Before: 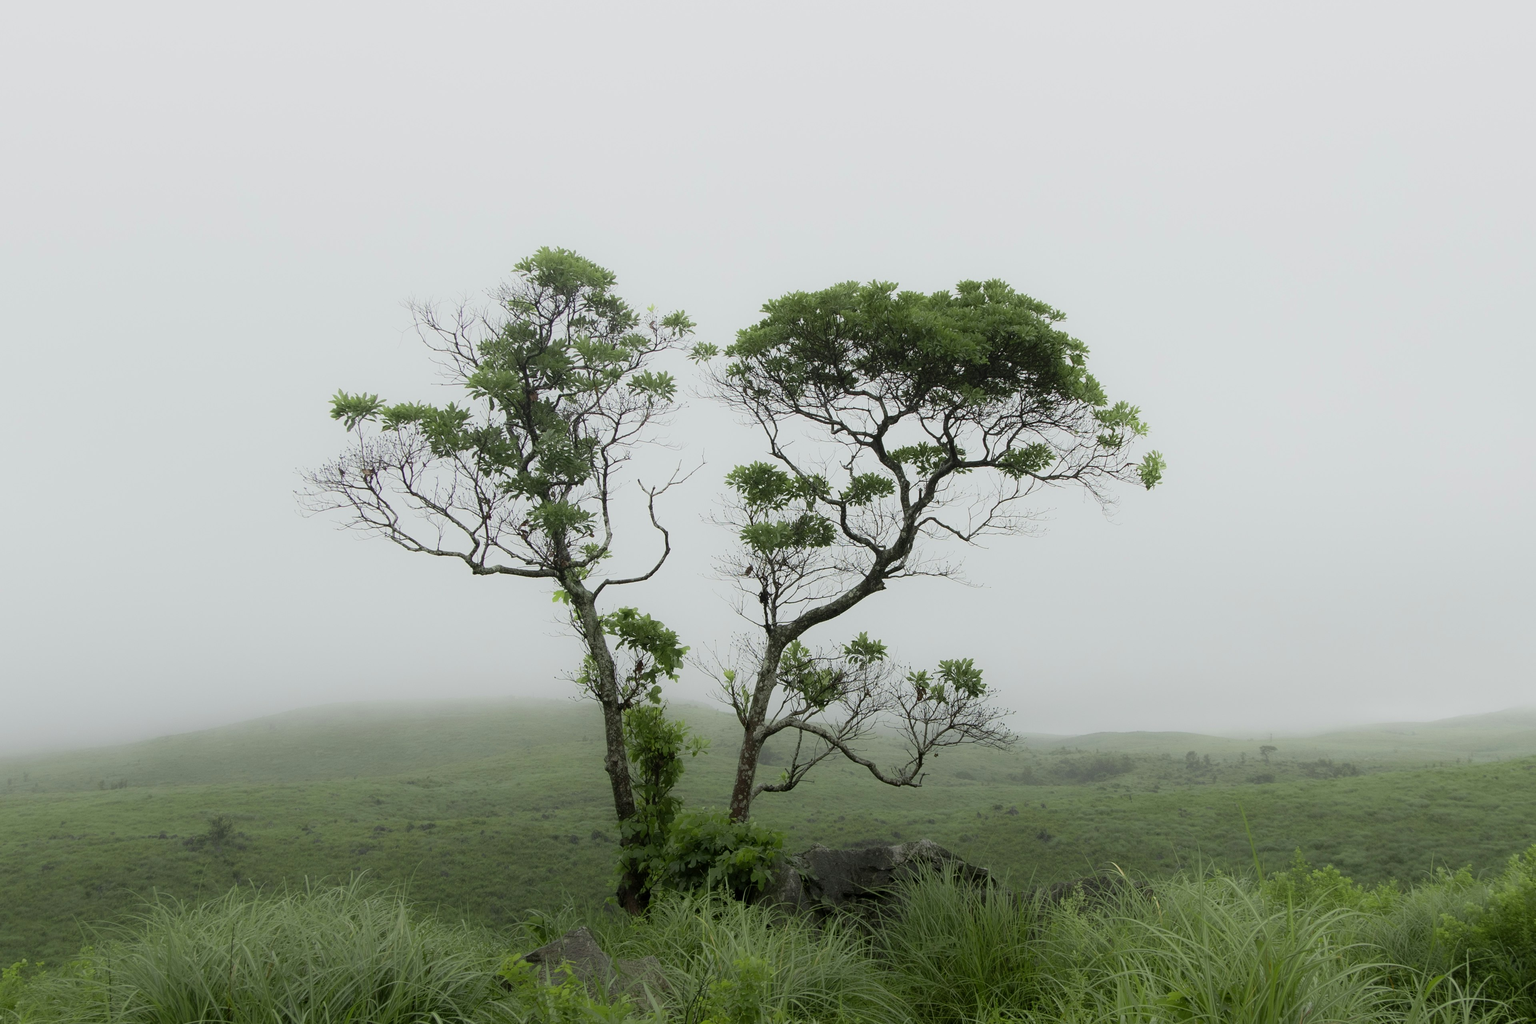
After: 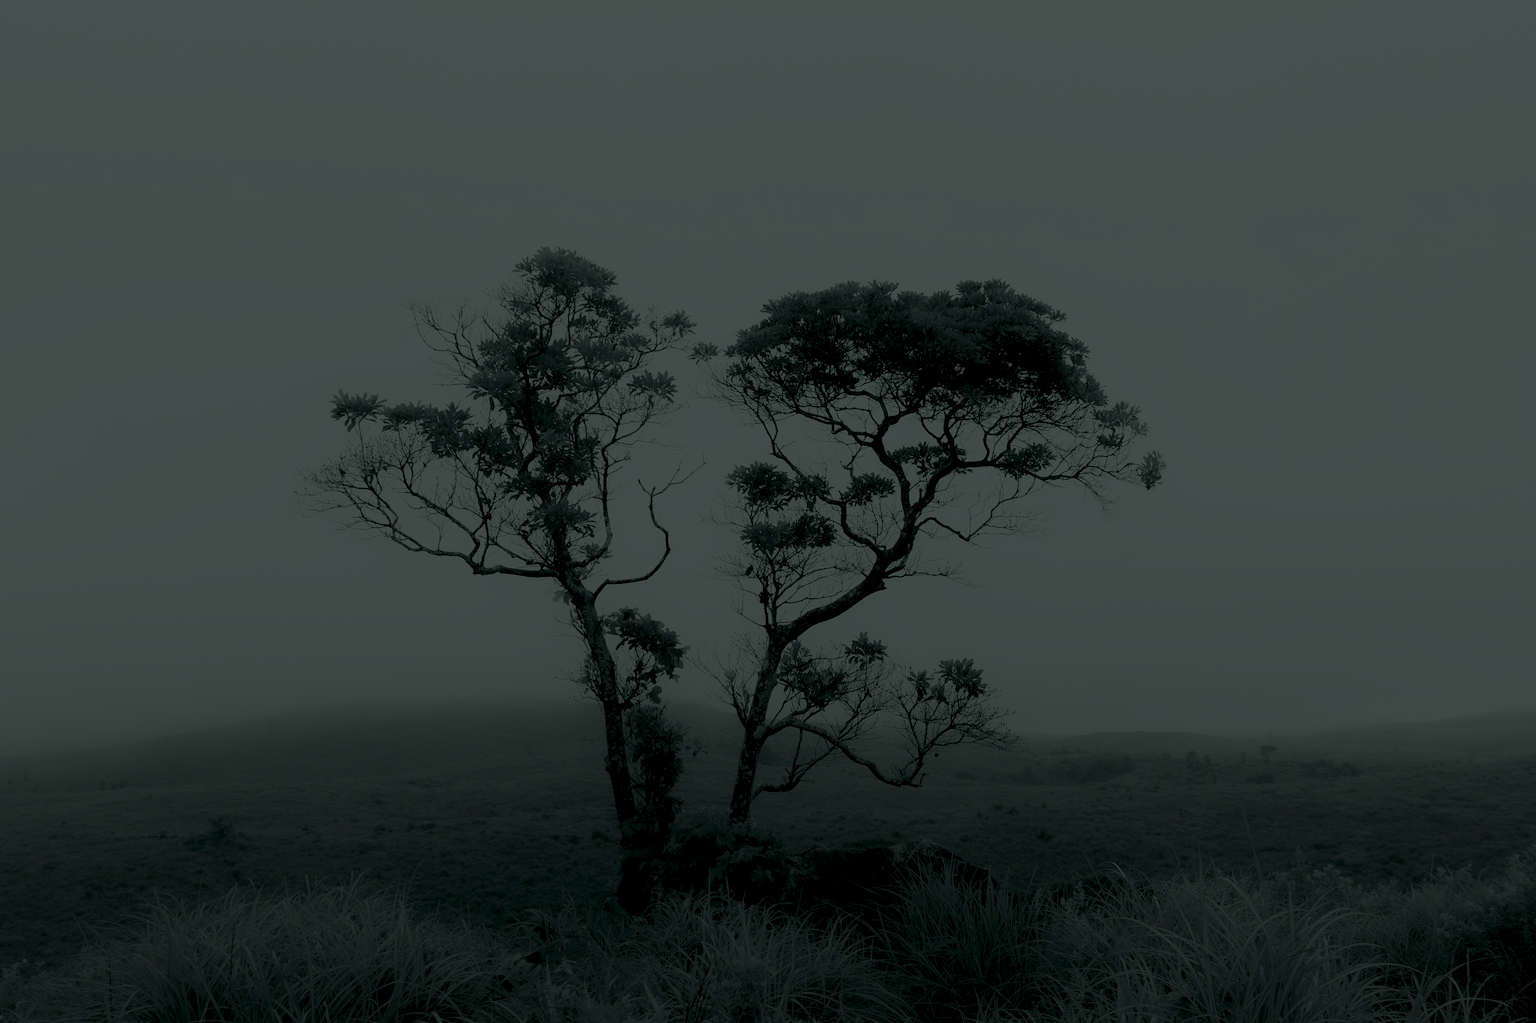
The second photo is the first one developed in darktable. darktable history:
color balance rgb: perceptual saturation grading › global saturation 25%, global vibrance 10%
colorize: hue 90°, saturation 19%, lightness 1.59%, version 1
